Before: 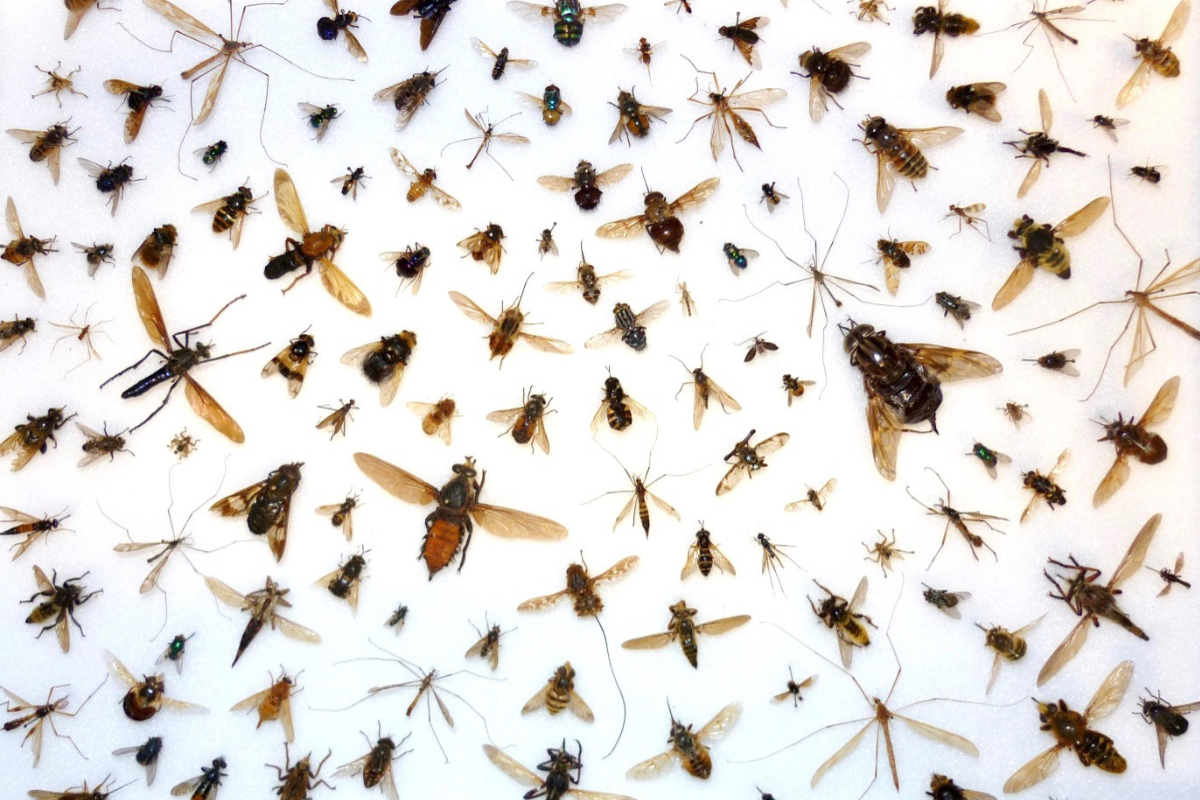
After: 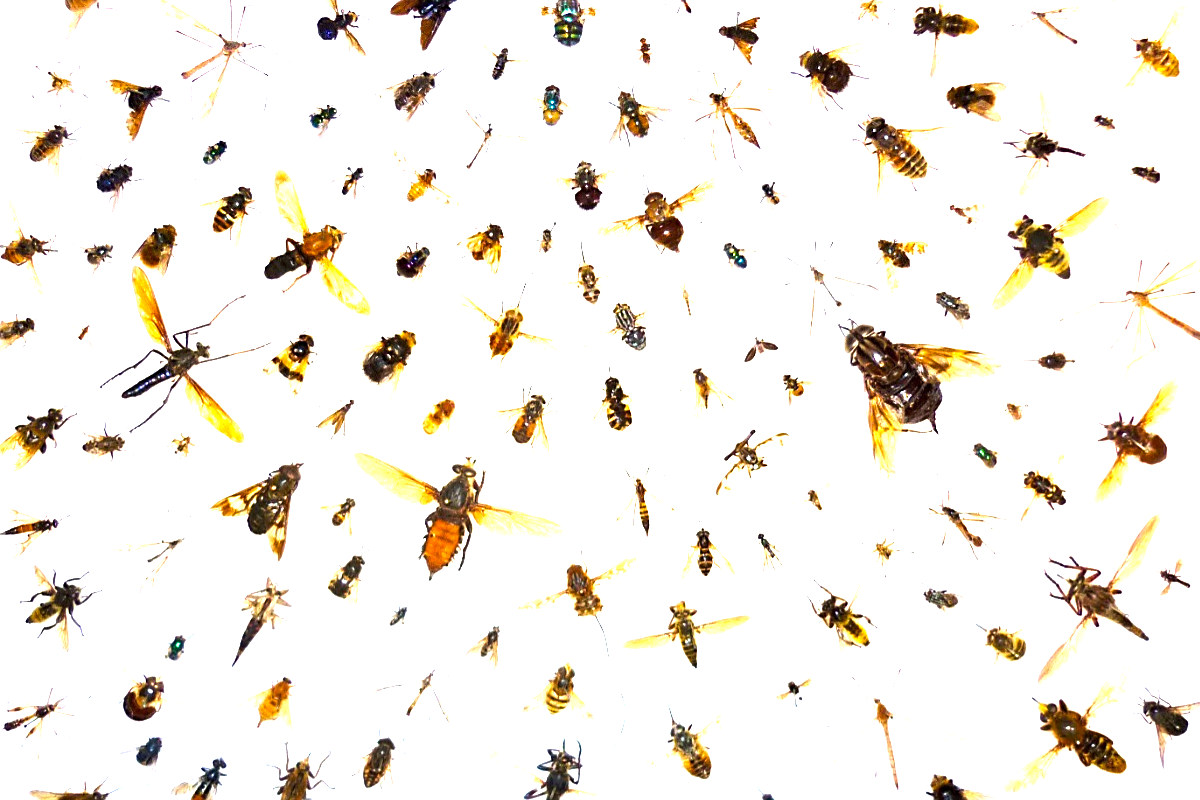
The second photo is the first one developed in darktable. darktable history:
sharpen: on, module defaults
exposure: black level correction 0, exposure 1.276 EV, compensate highlight preservation false
color balance rgb: perceptual saturation grading › global saturation 15.002%, perceptual brilliance grading › highlights 16.333%, perceptual brilliance grading › mid-tones 6.289%, perceptual brilliance grading › shadows -15.11%, global vibrance 20%
